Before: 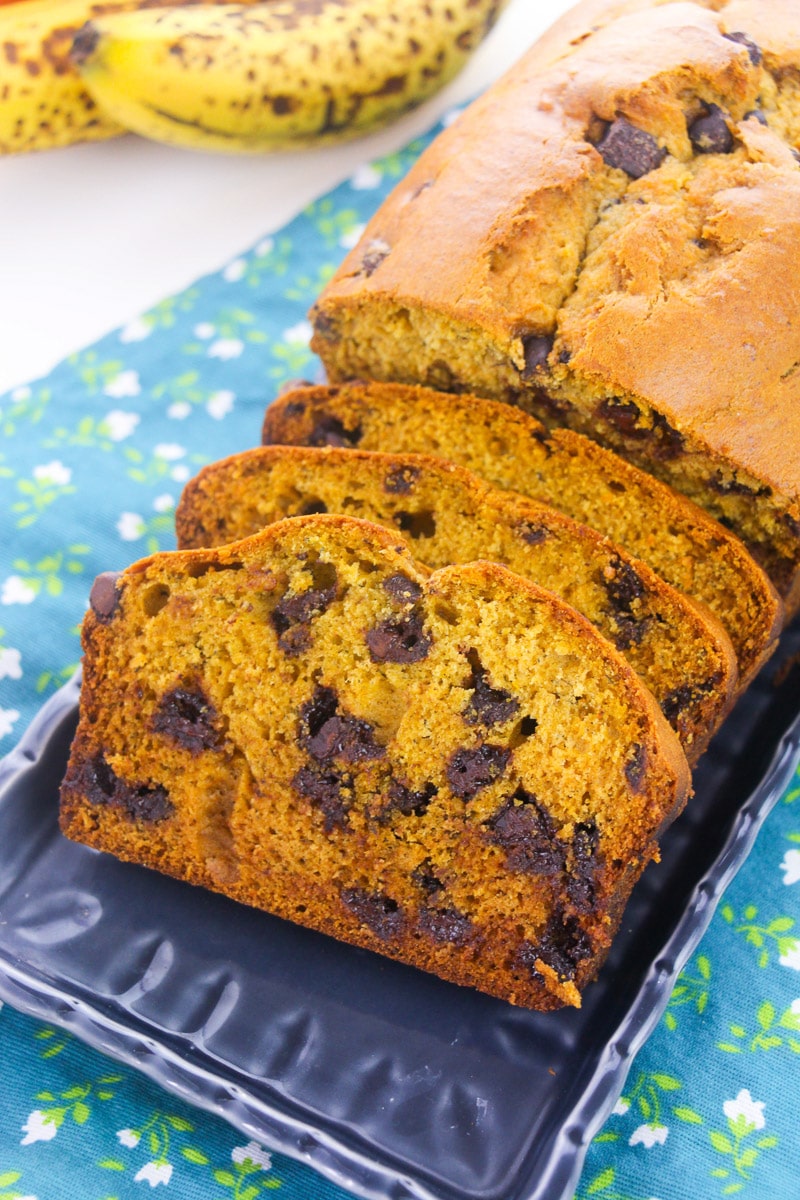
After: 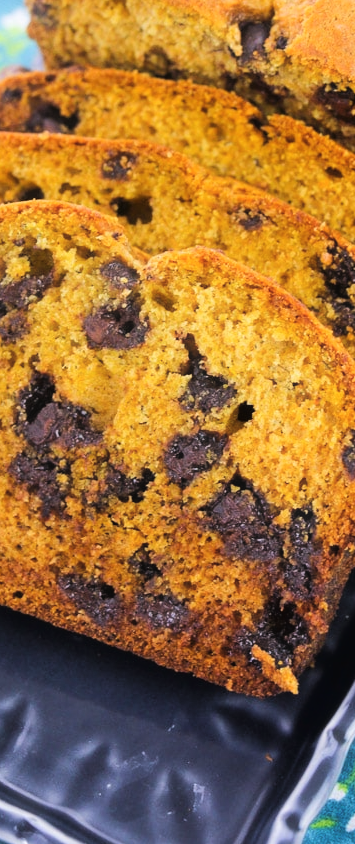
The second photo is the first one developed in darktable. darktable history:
crop: left 35.432%, top 26.233%, right 20.145%, bottom 3.432%
haze removal: strength -0.1, adaptive false
tone curve: curves: ch0 [(0, 0.019) (0.11, 0.036) (0.259, 0.214) (0.378, 0.365) (0.499, 0.529) (1, 1)], color space Lab, linked channels, preserve colors none
